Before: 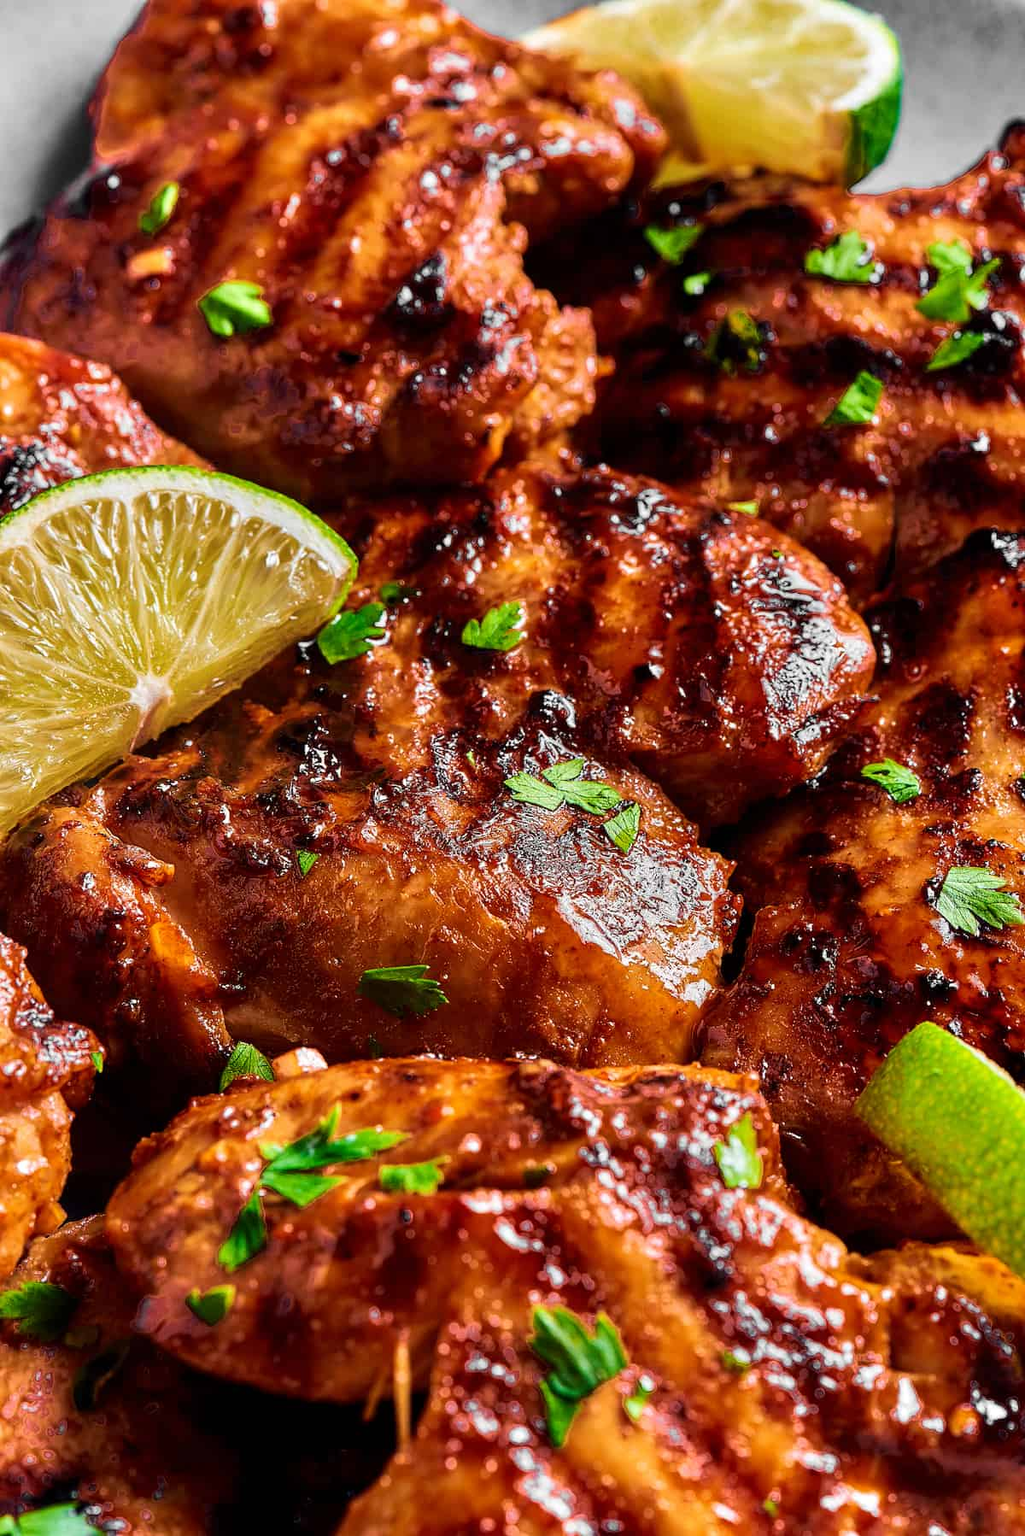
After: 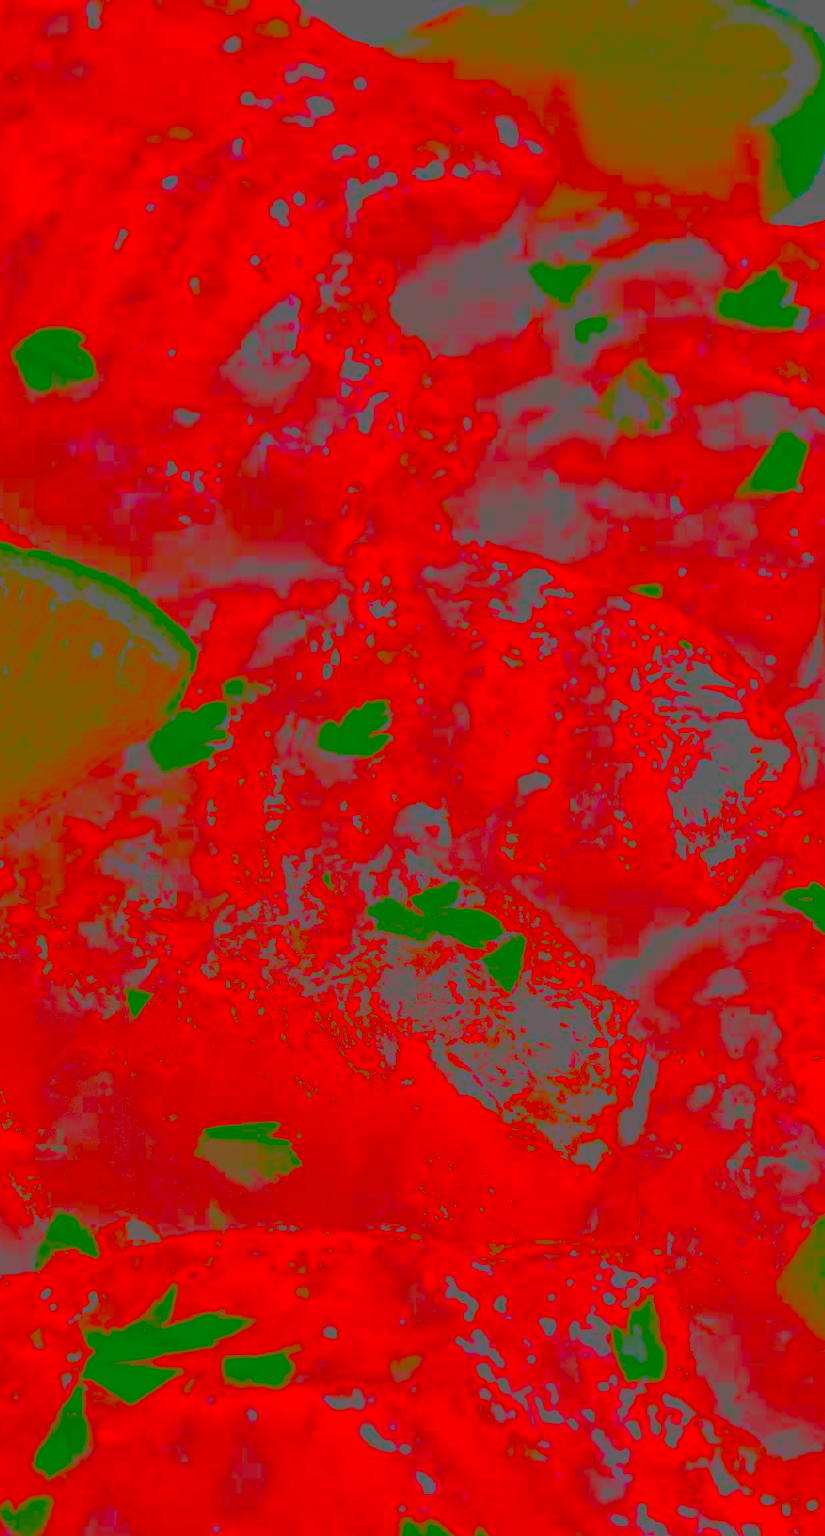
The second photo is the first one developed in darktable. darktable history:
shadows and highlights: shadows 20.91, highlights -82.73, soften with gaussian
exposure: black level correction 0, exposure 1.45 EV, compensate exposure bias true, compensate highlight preservation false
crop: left 18.479%, right 12.2%, bottom 13.971%
contrast brightness saturation: contrast -0.99, brightness -0.17, saturation 0.75
